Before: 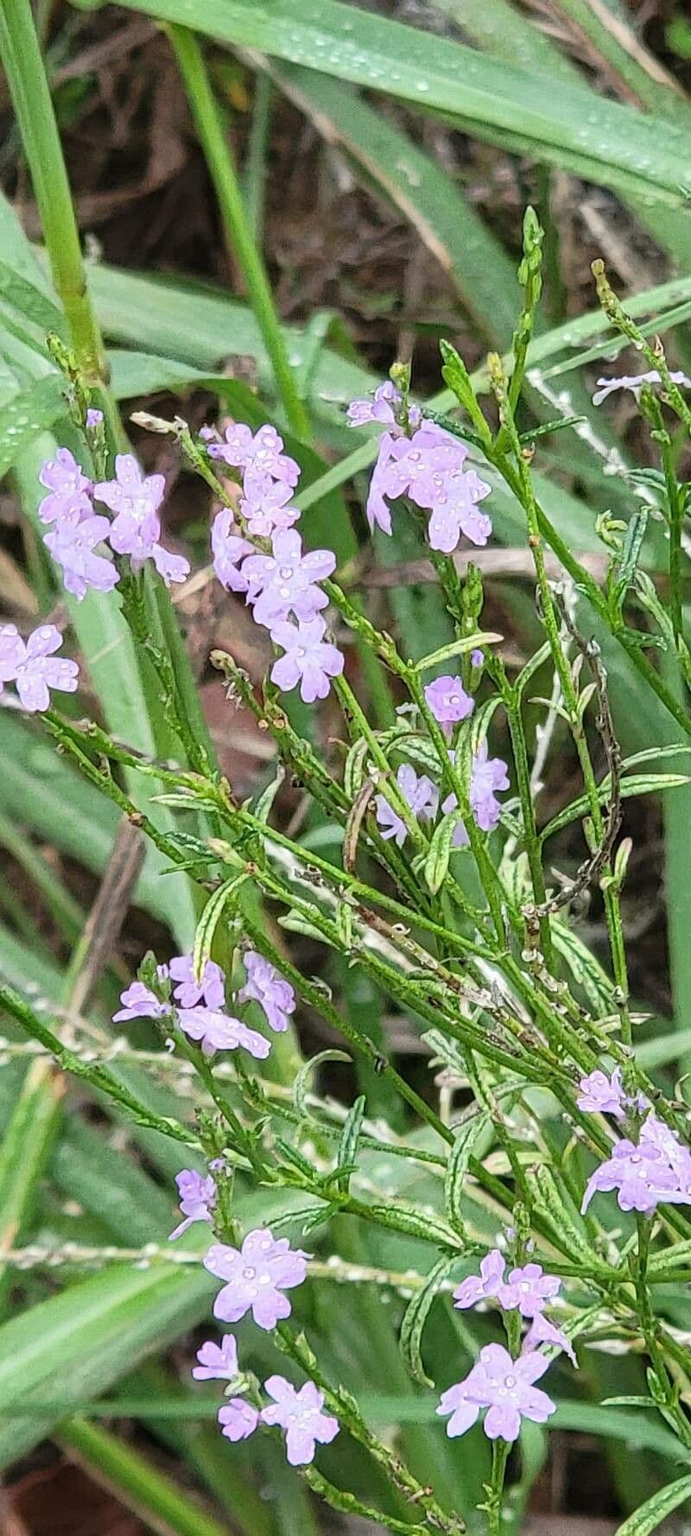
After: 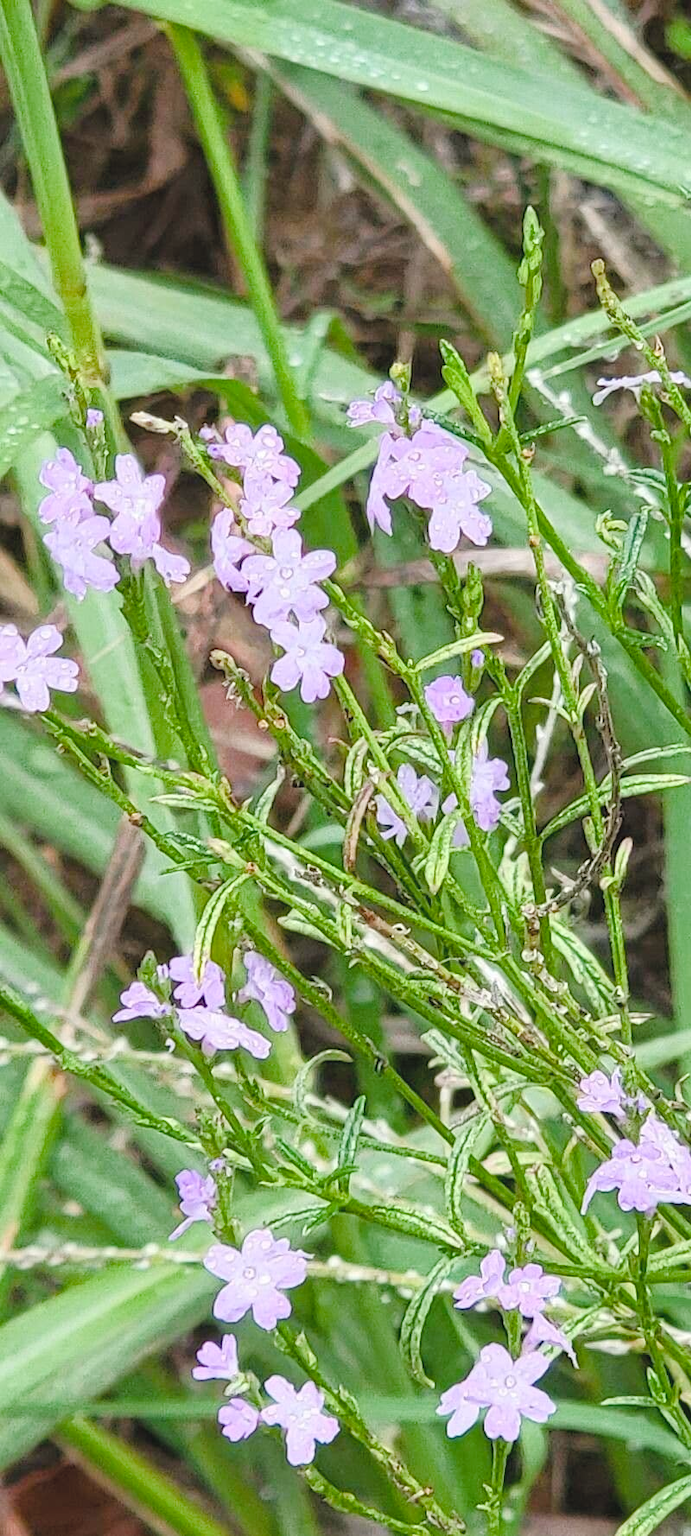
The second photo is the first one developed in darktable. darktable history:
color balance rgb: power › hue 60.92°, global offset › luminance 0.24%, perceptual saturation grading › global saturation -0.002%, perceptual saturation grading › highlights -17.092%, perceptual saturation grading › mid-tones 32.779%, perceptual saturation grading › shadows 50.522%
contrast brightness saturation: brightness 0.136
